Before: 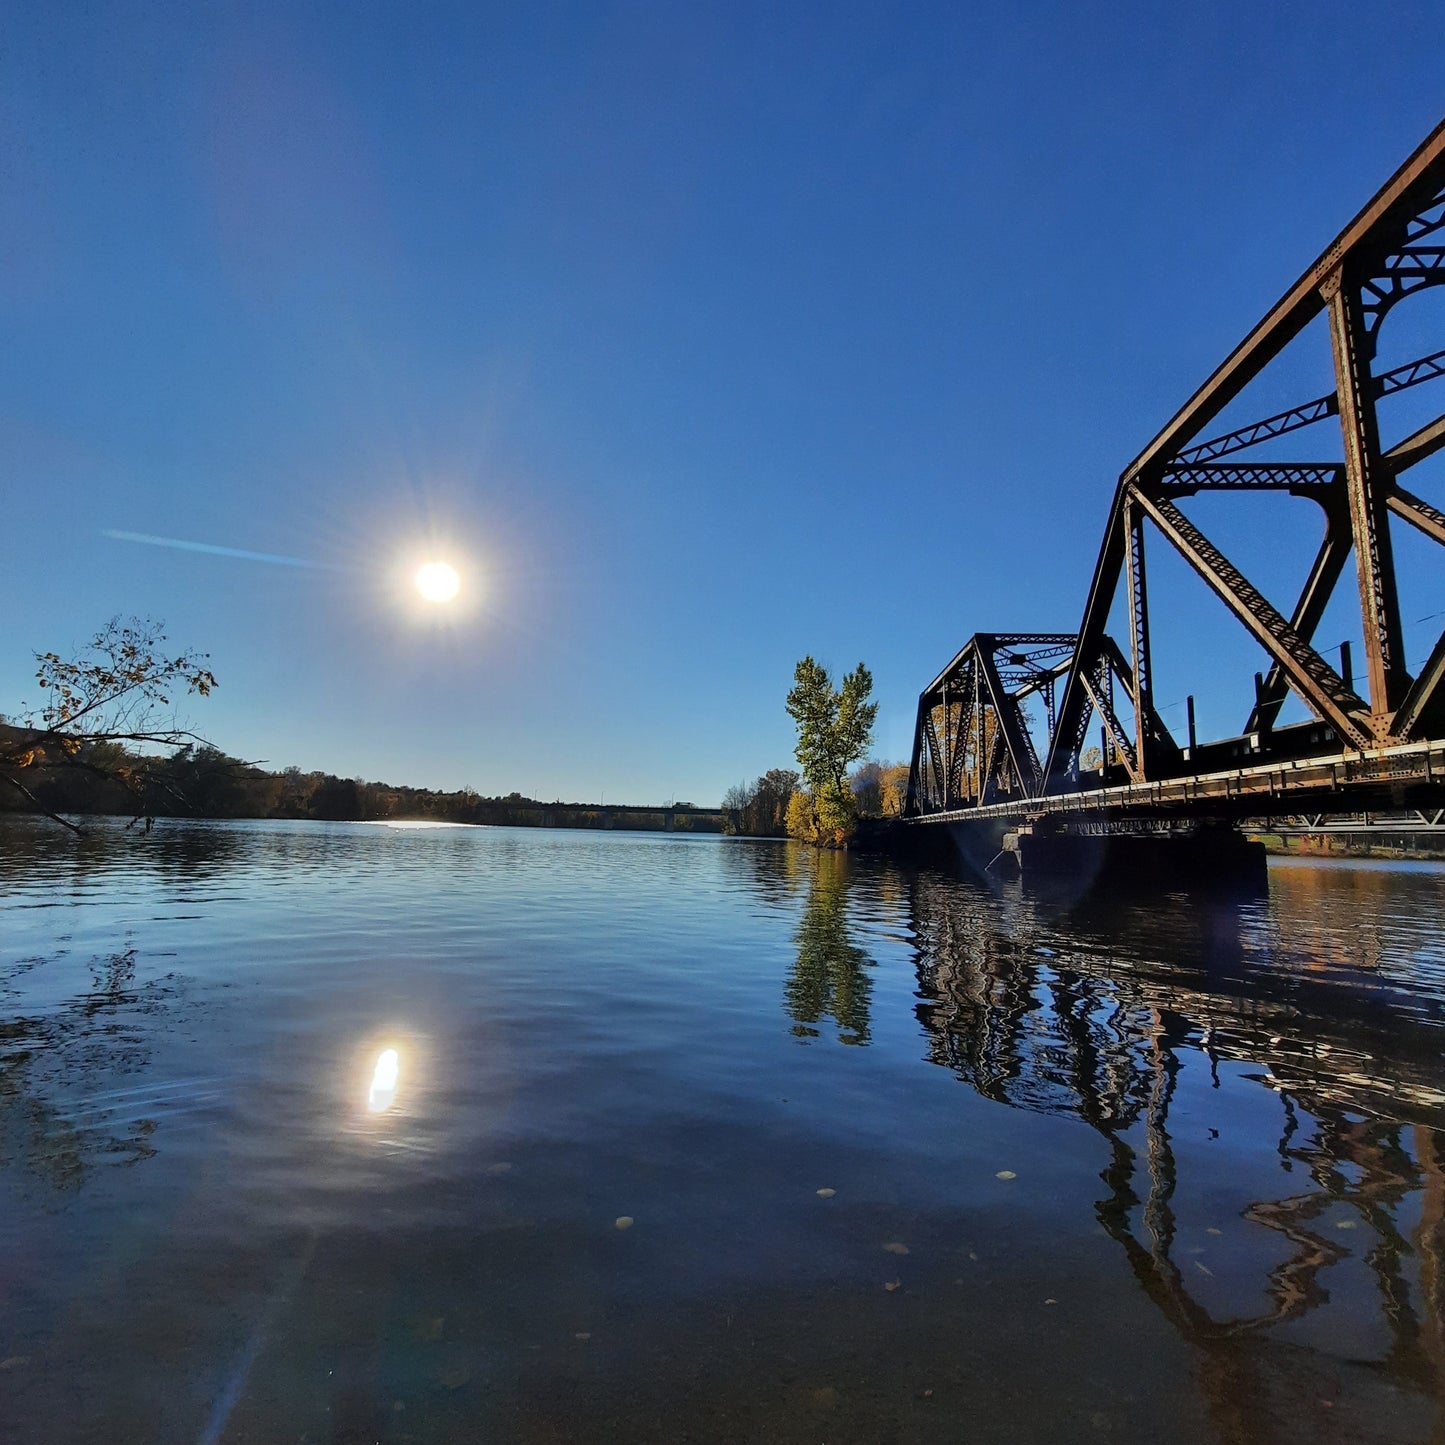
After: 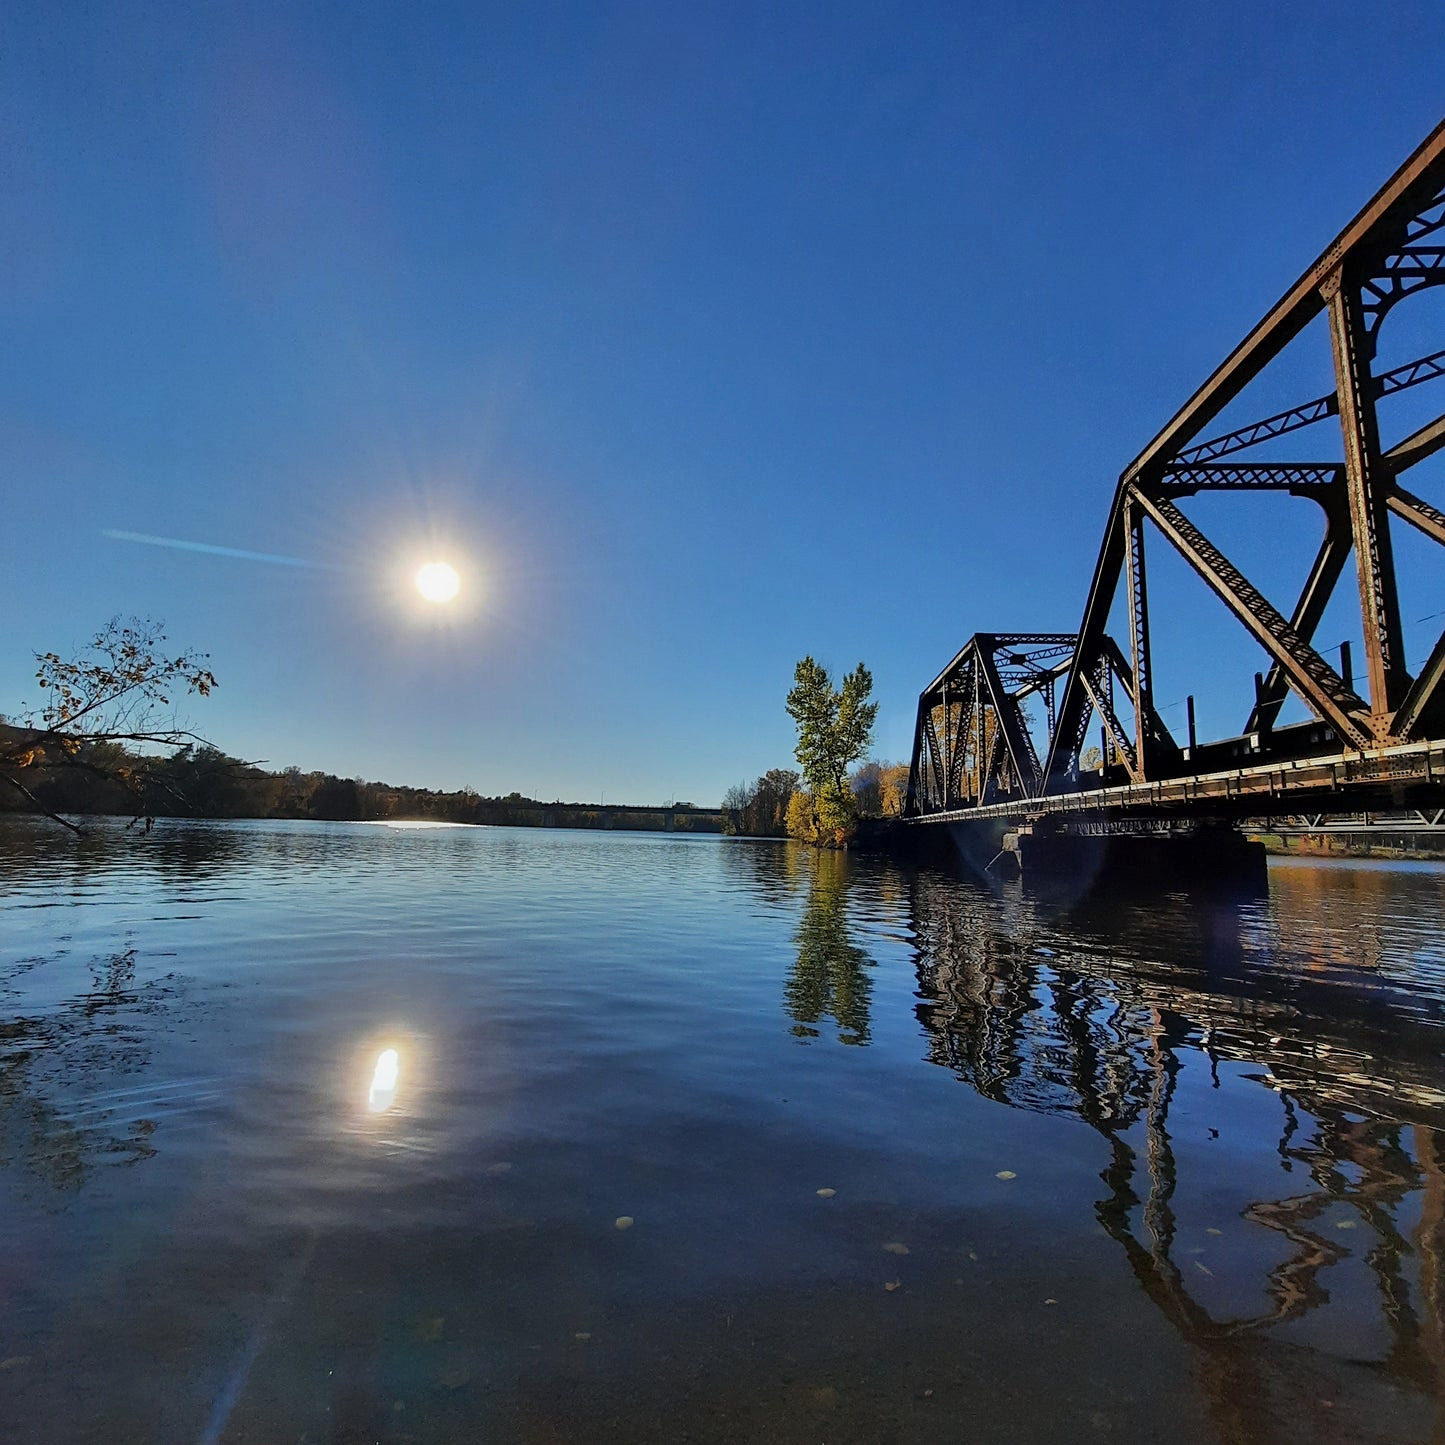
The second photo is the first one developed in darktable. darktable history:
sharpen: amount 0.2
shadows and highlights: shadows 25, white point adjustment -3, highlights -30
